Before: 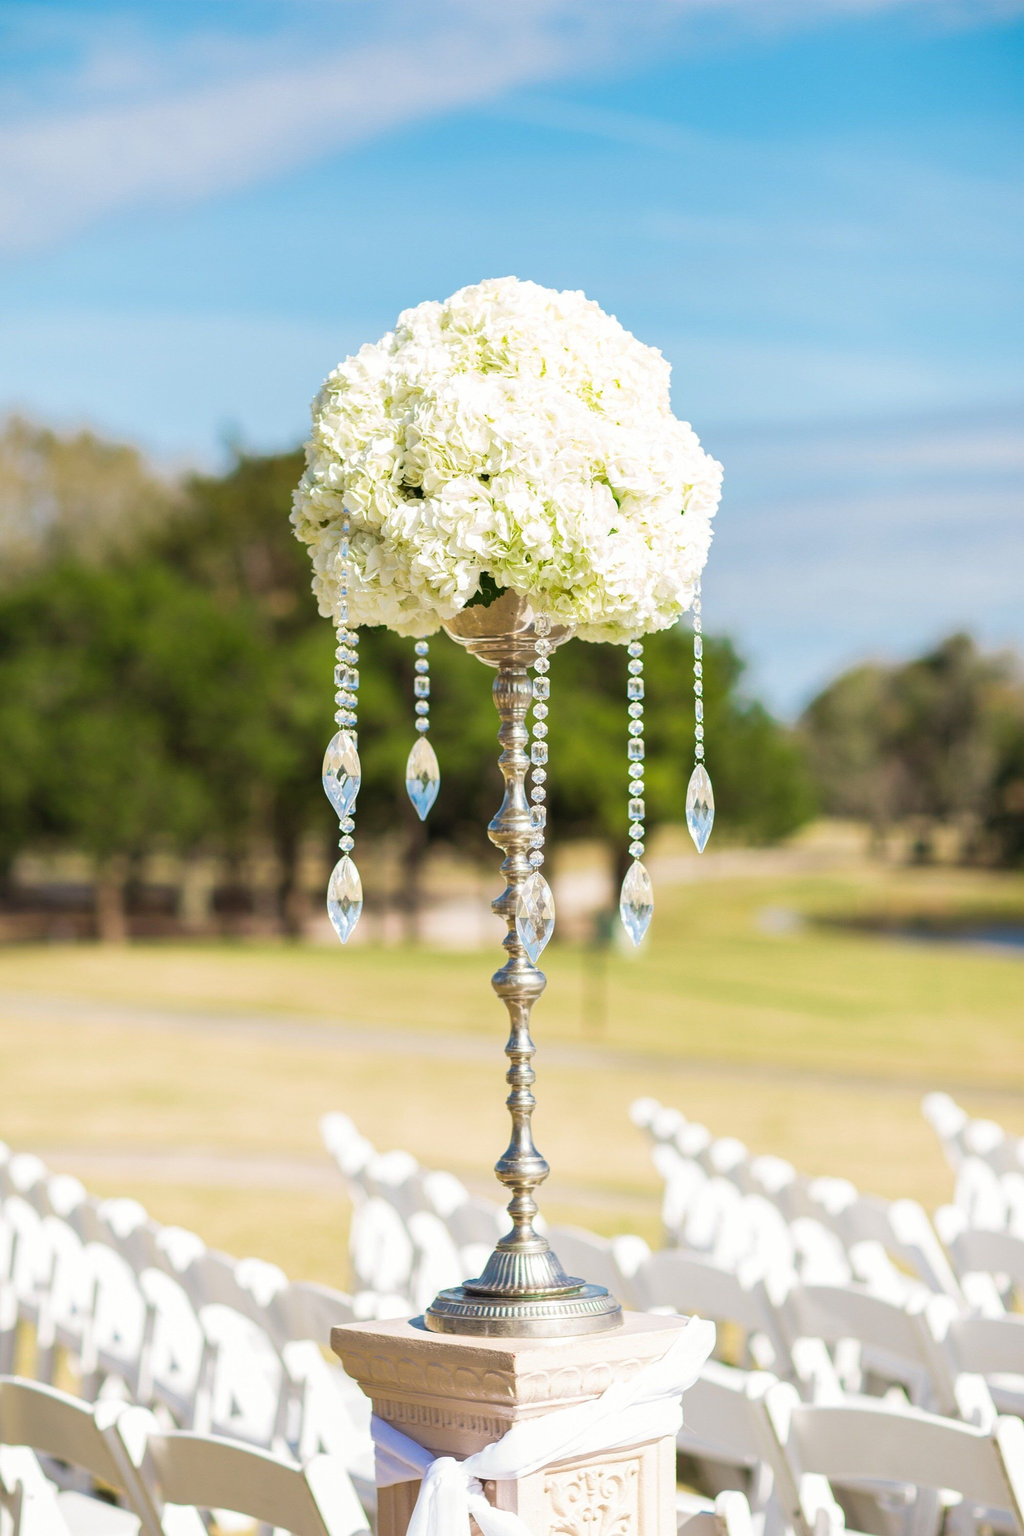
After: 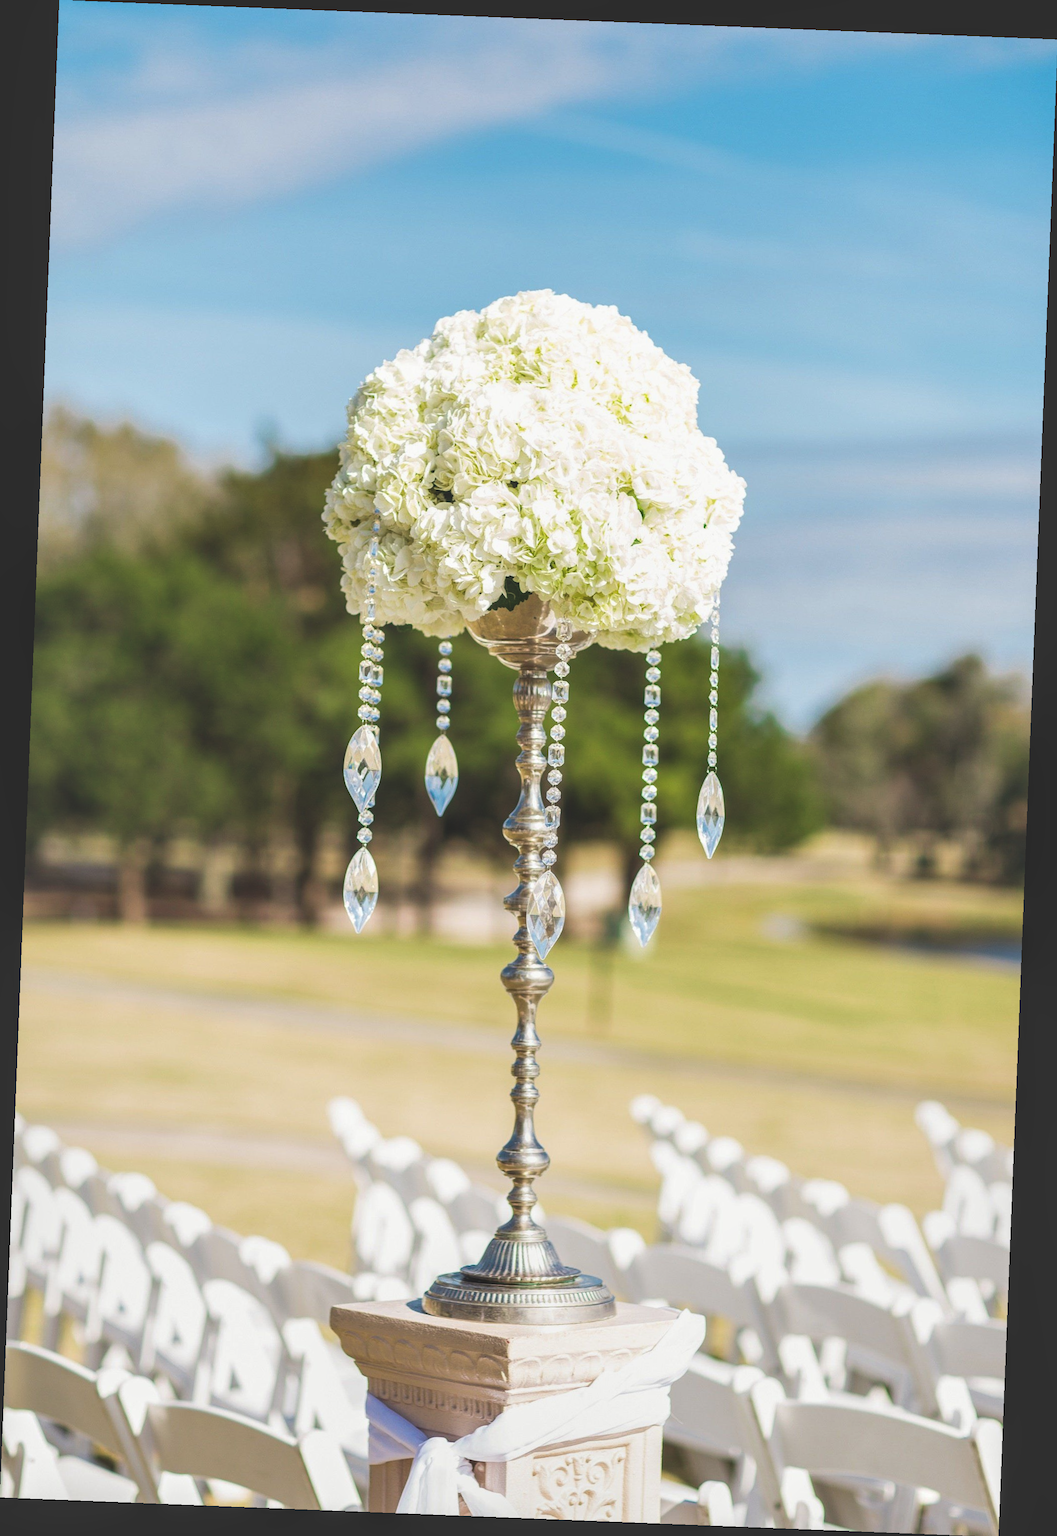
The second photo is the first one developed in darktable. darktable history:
local contrast: on, module defaults
exposure: black level correction -0.025, exposure -0.117 EV, compensate highlight preservation false
rotate and perspective: rotation 2.27°, automatic cropping off
